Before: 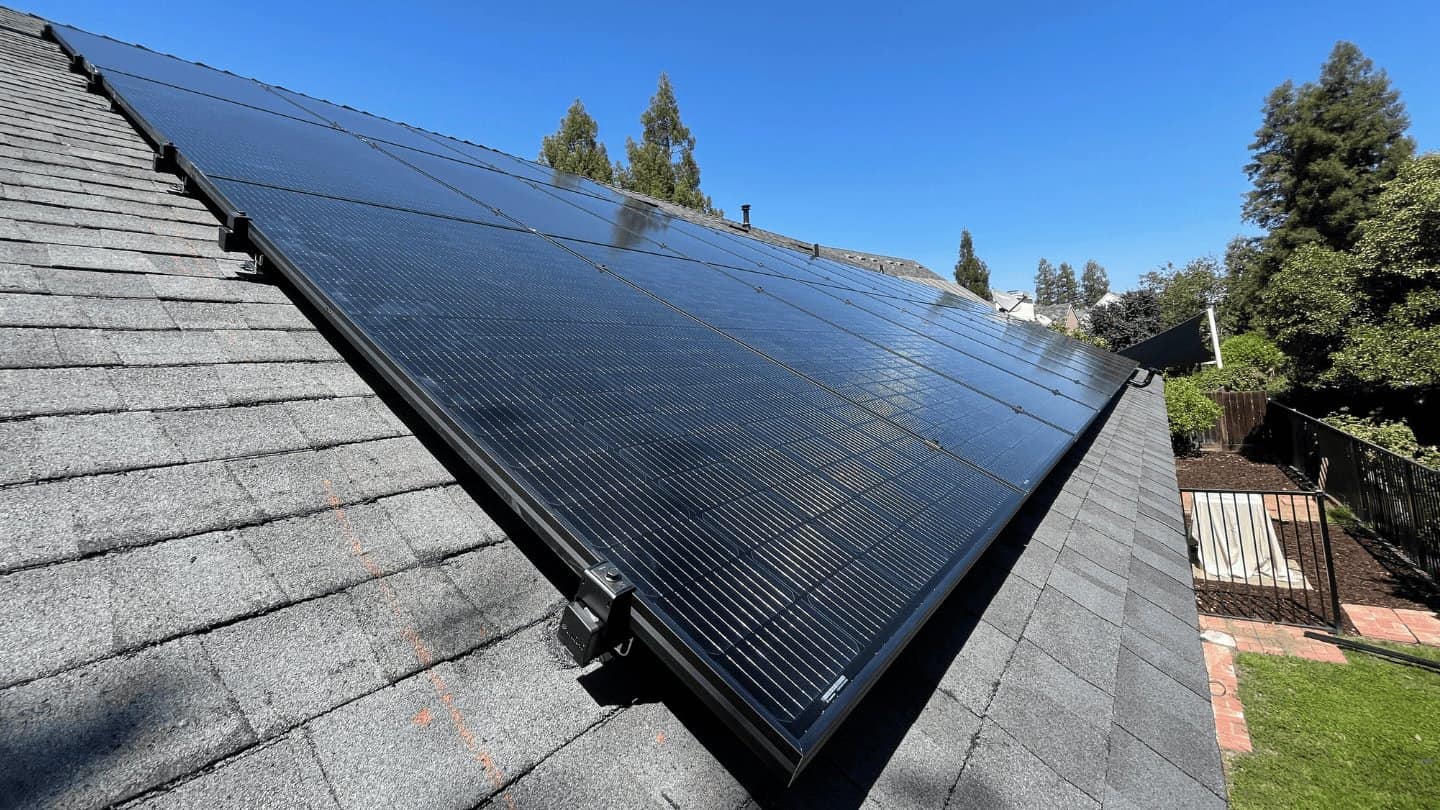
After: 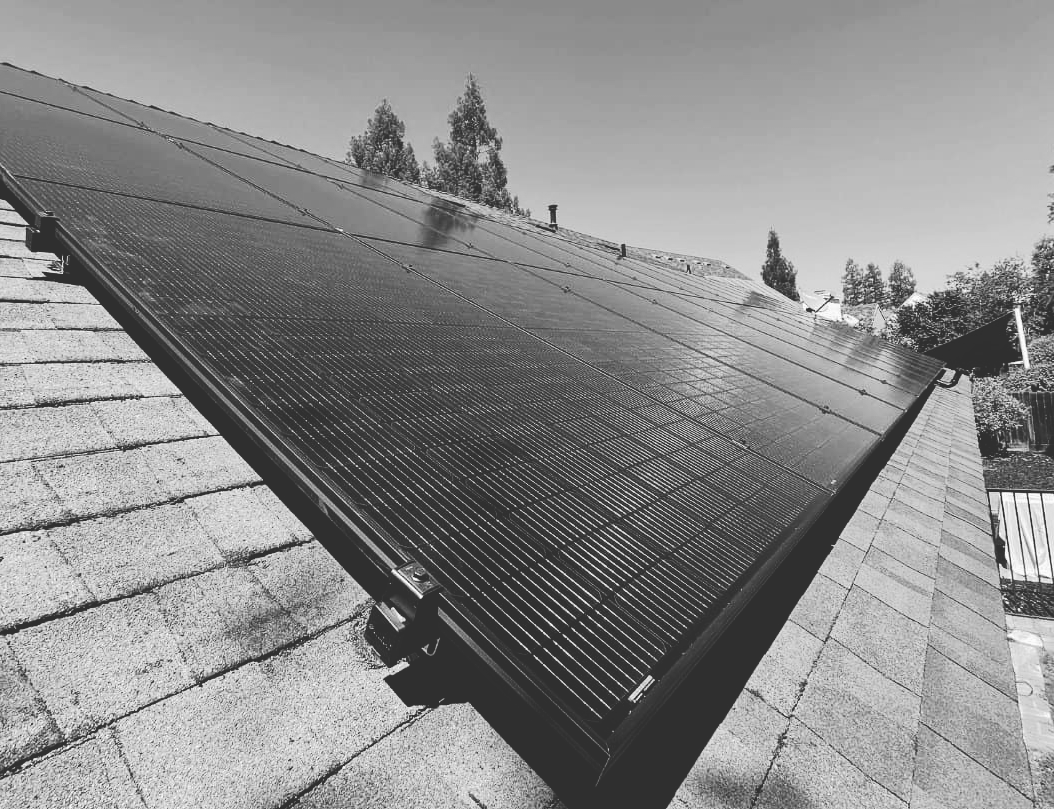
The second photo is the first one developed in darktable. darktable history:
color zones: curves: ch1 [(0, -0.394) (0.143, -0.394) (0.286, -0.394) (0.429, -0.392) (0.571, -0.391) (0.714, -0.391) (0.857, -0.391) (1, -0.394)]
crop: left 13.443%, right 13.31%
contrast brightness saturation: contrast -0.02, brightness -0.01, saturation 0.03
tone curve: curves: ch0 [(0, 0) (0.003, 0.19) (0.011, 0.192) (0.025, 0.192) (0.044, 0.194) (0.069, 0.196) (0.1, 0.197) (0.136, 0.198) (0.177, 0.216) (0.224, 0.236) (0.277, 0.269) (0.335, 0.331) (0.399, 0.418) (0.468, 0.515) (0.543, 0.621) (0.623, 0.725) (0.709, 0.804) (0.801, 0.859) (0.898, 0.913) (1, 1)], preserve colors none
